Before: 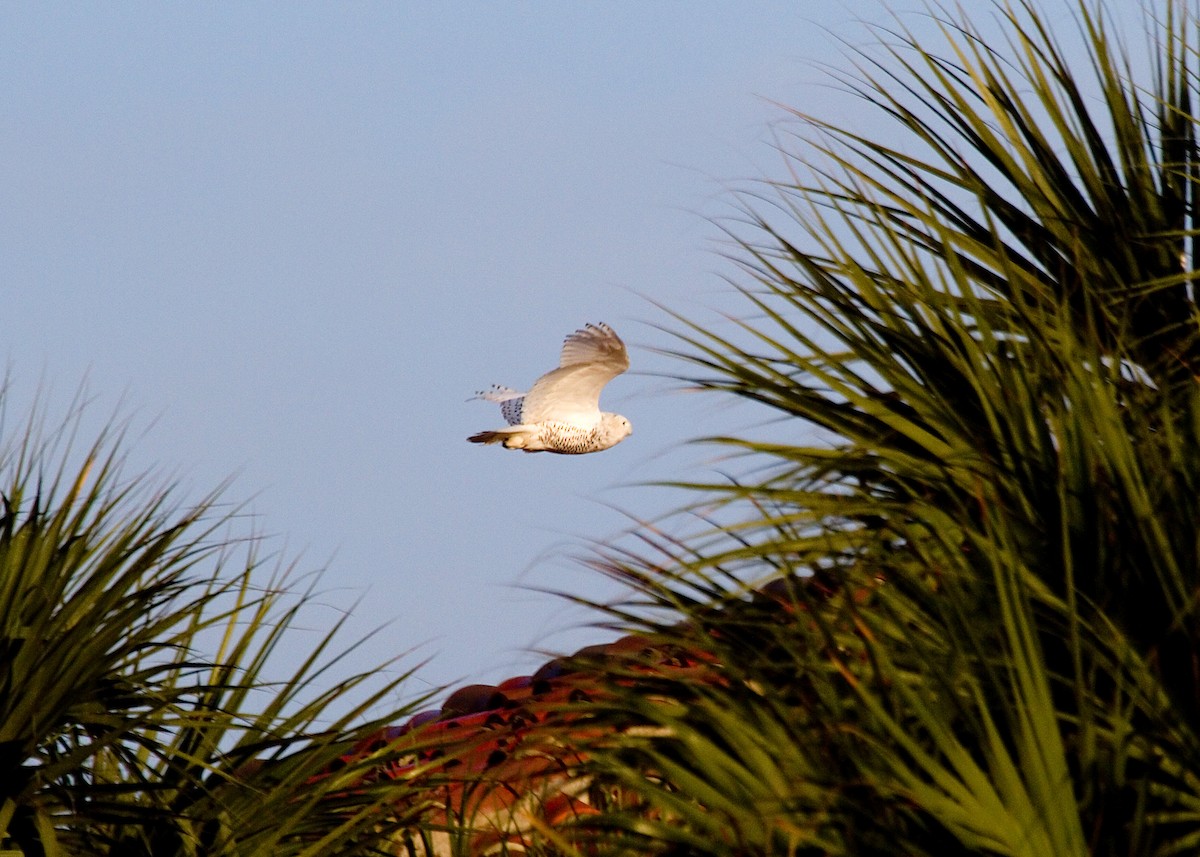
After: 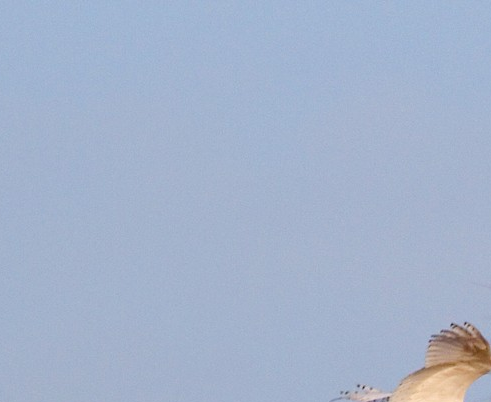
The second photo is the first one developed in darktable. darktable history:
crop and rotate: left 11.287%, top 0.087%, right 47.727%, bottom 52.939%
